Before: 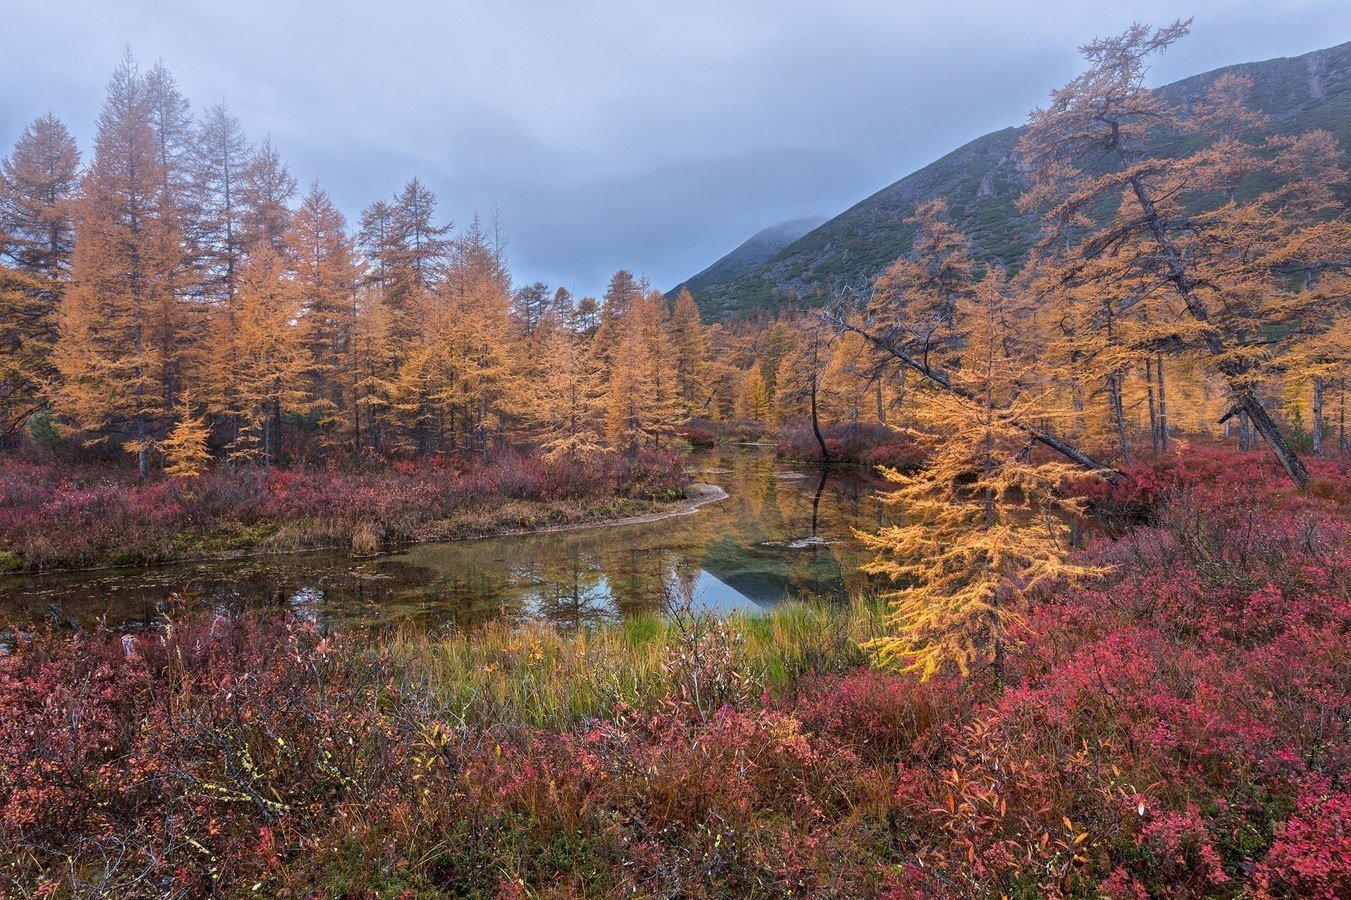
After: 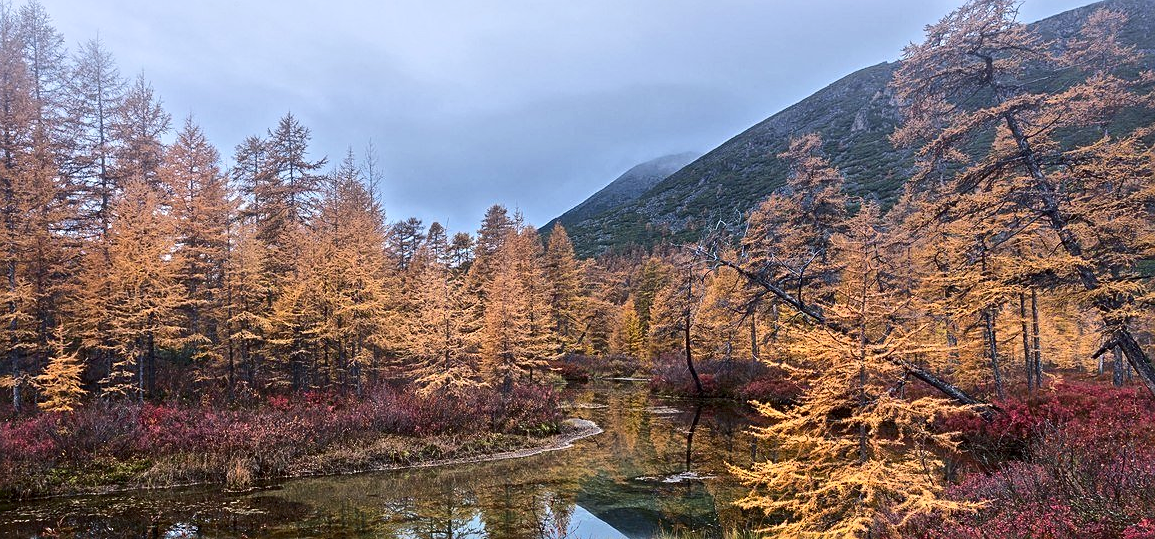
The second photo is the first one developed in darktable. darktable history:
contrast brightness saturation: contrast 0.218
sharpen: on, module defaults
crop and rotate: left 9.464%, top 7.252%, right 5.014%, bottom 32.788%
